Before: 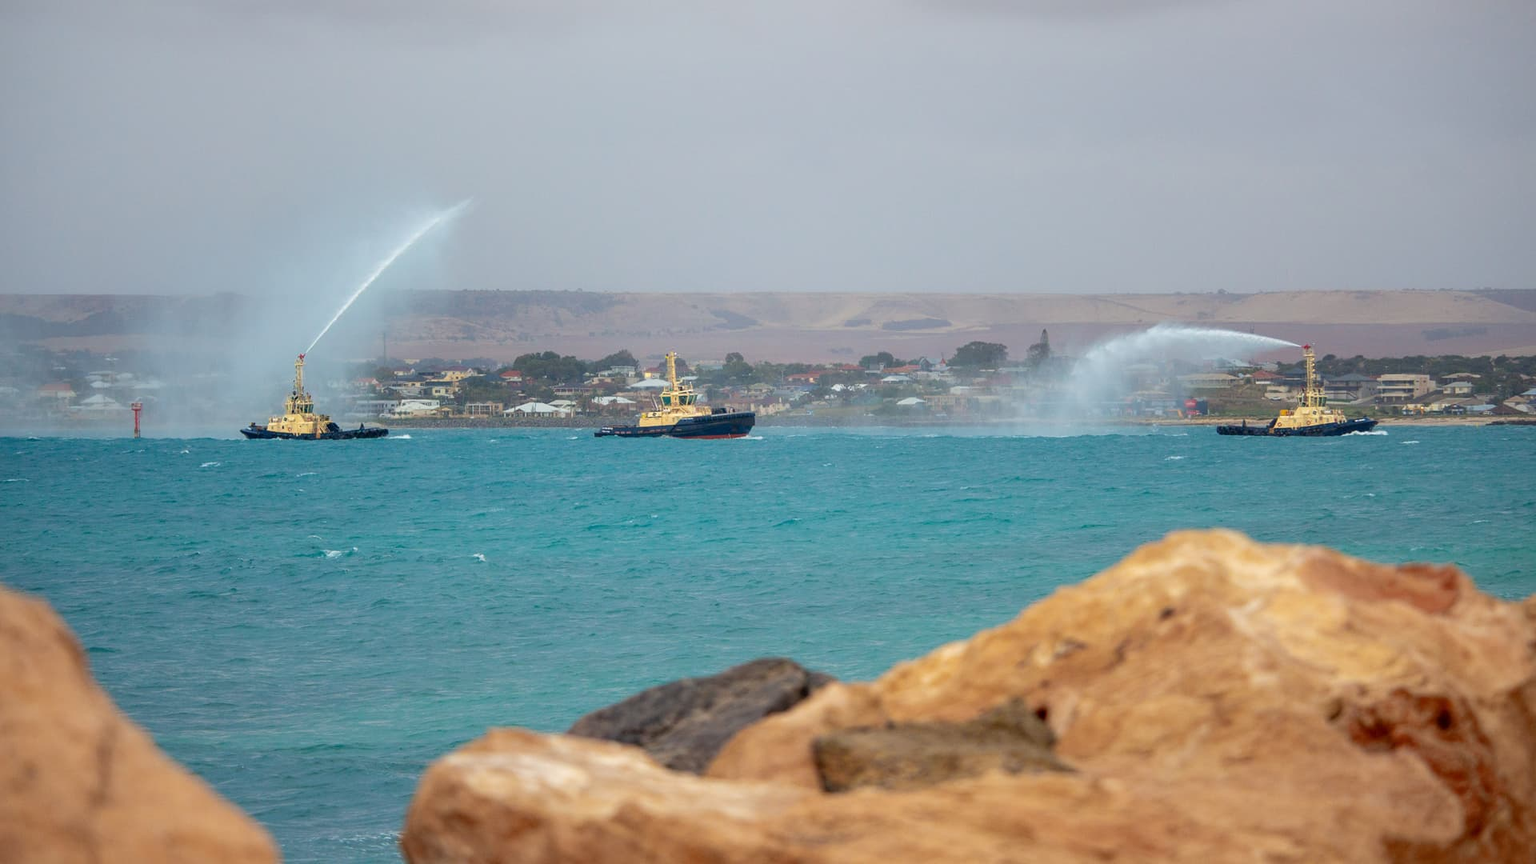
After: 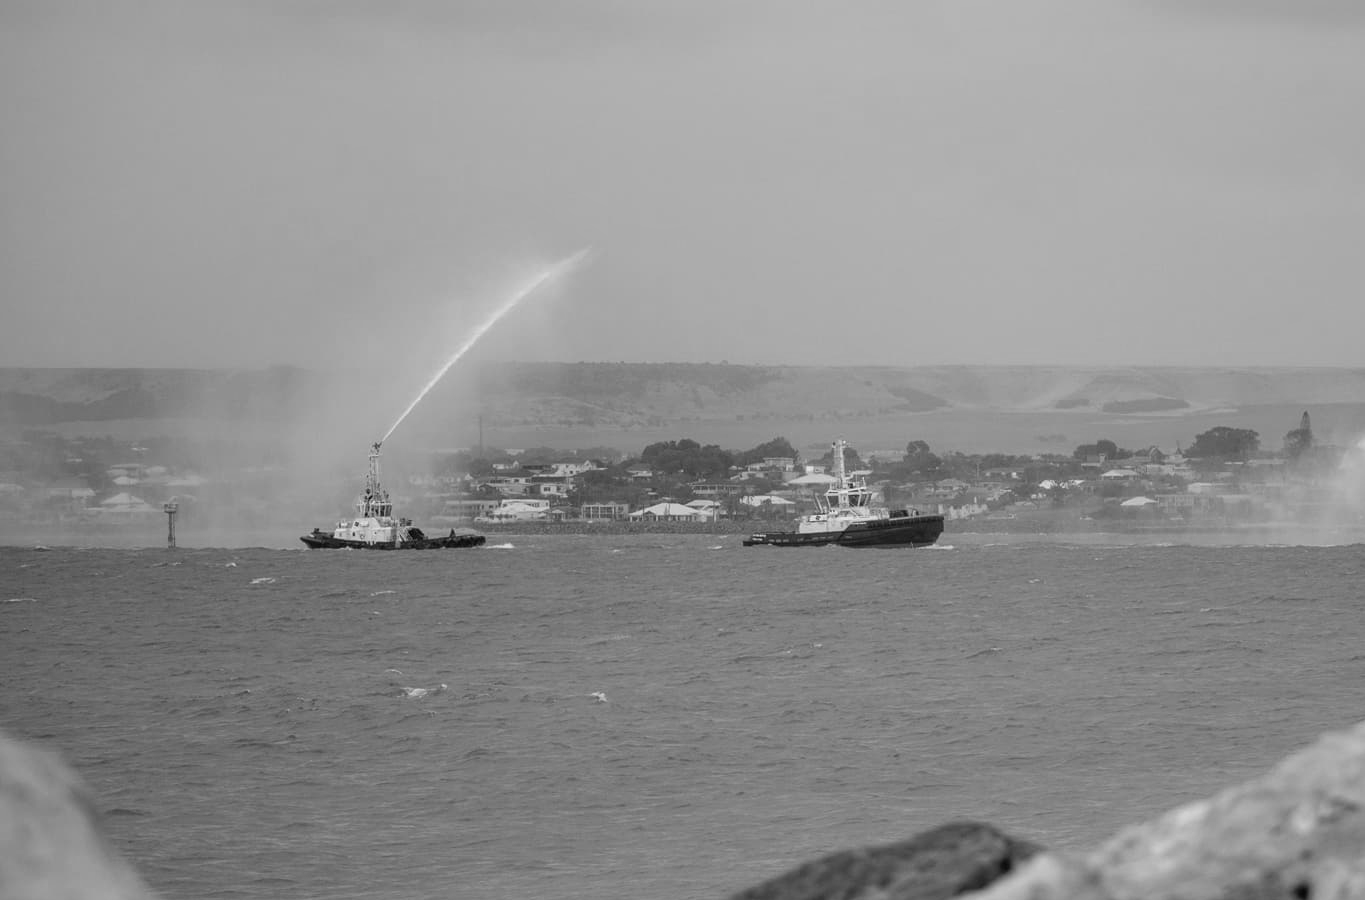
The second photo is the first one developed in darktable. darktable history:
crop: right 28.885%, bottom 16.626%
monochrome: a 30.25, b 92.03
